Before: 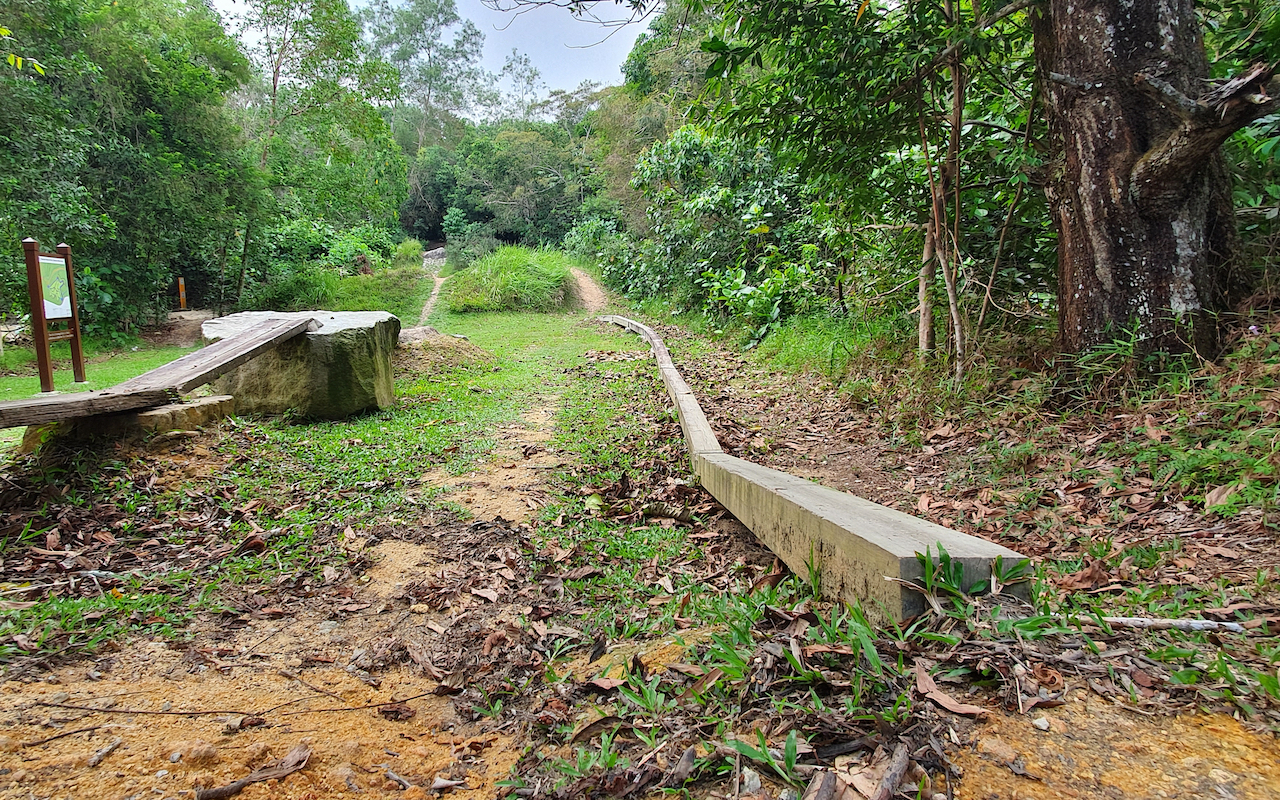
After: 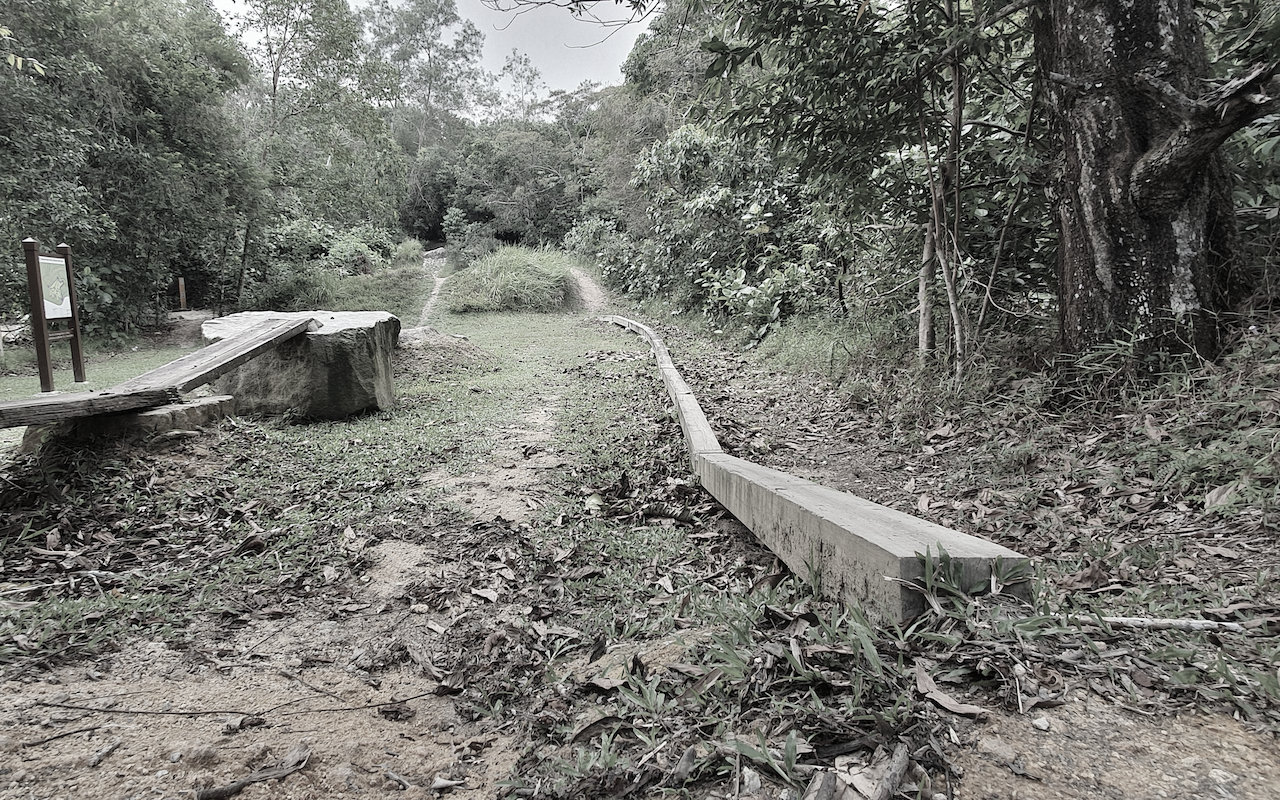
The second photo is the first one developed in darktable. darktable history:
color correction: highlights b* 0.056, saturation 0.169
